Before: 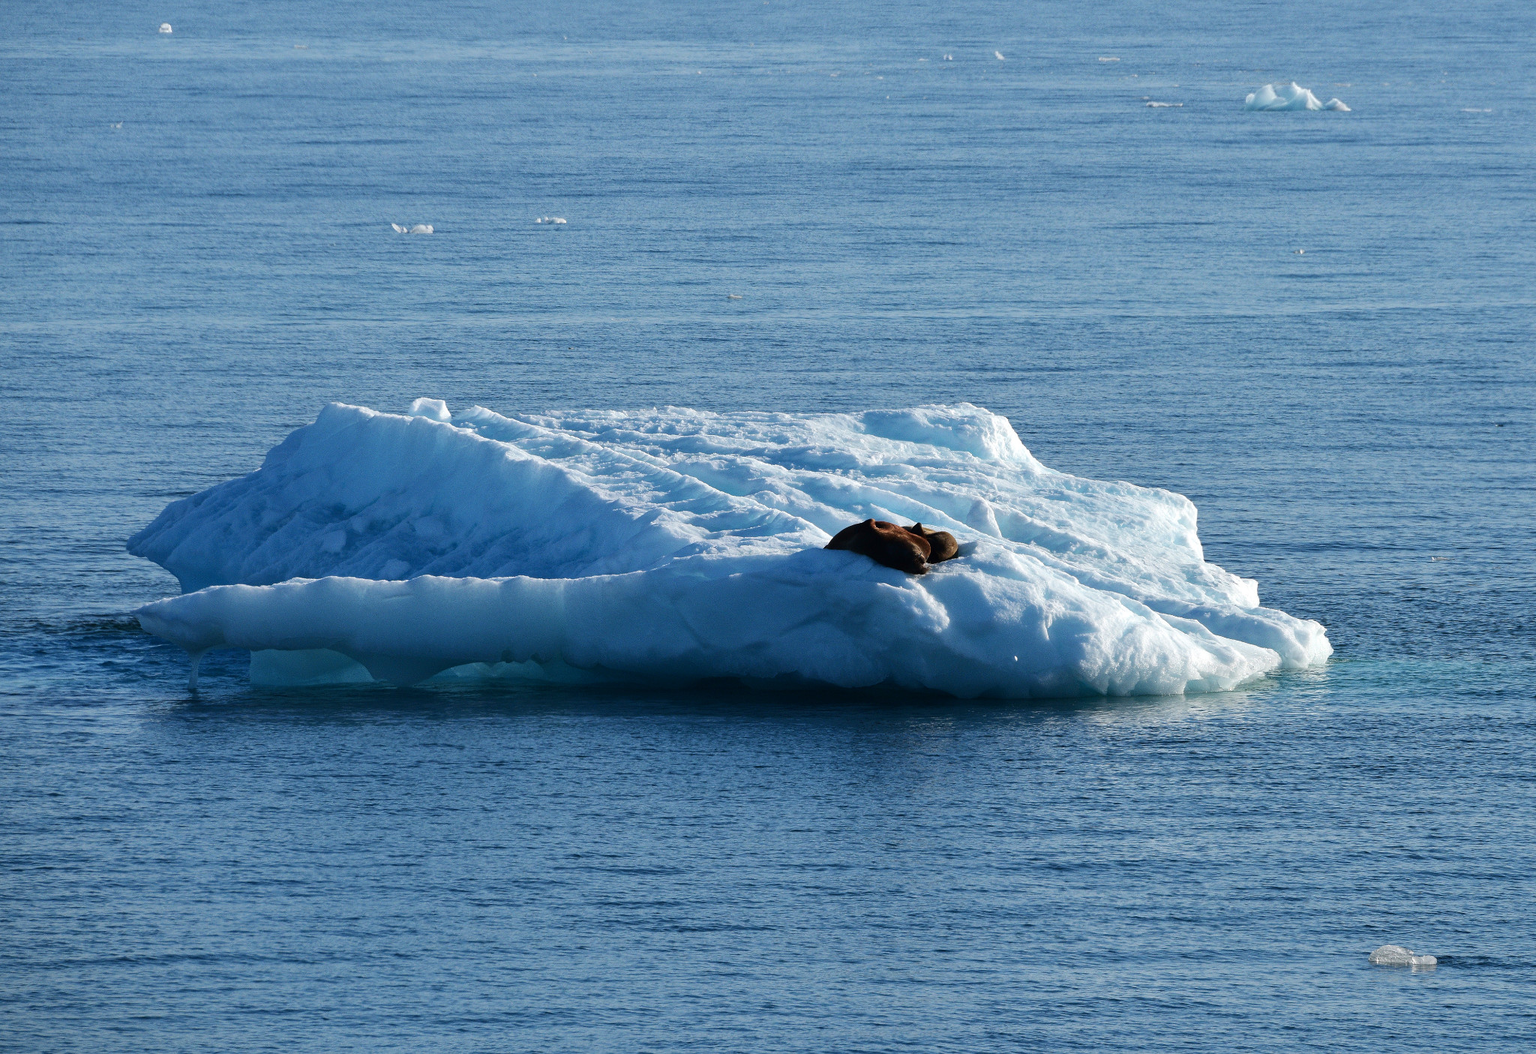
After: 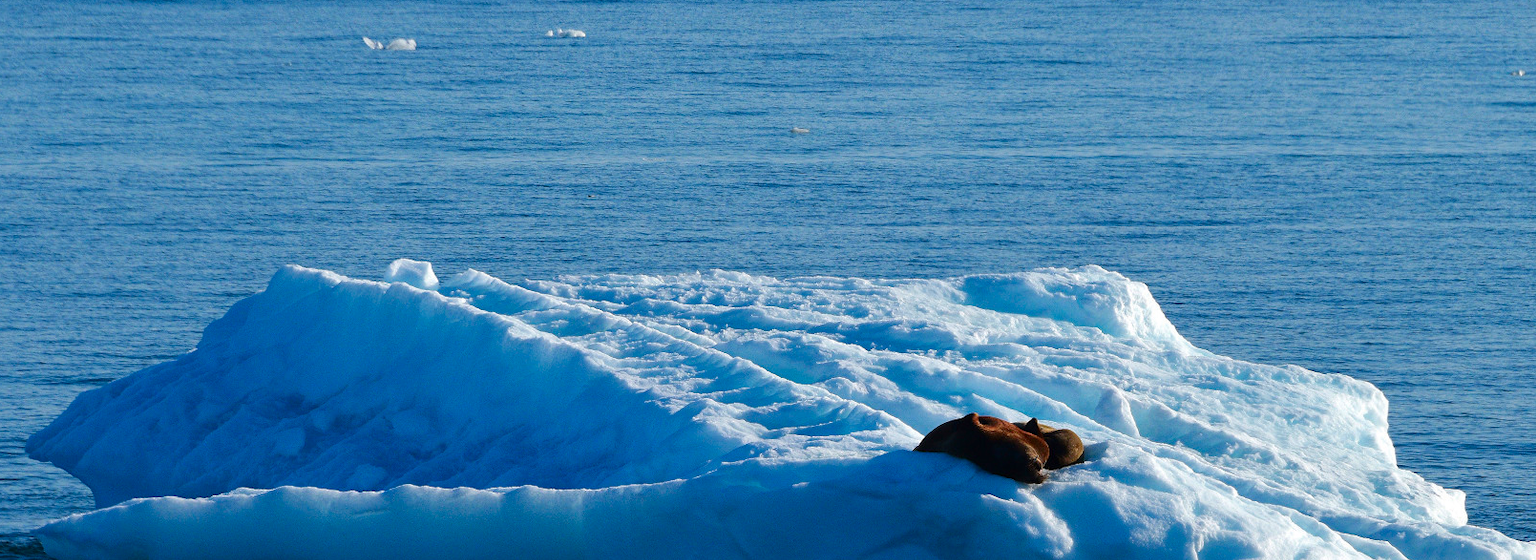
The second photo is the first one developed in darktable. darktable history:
crop: left 6.966%, top 18.447%, right 14.445%, bottom 39.722%
color zones: curves: ch0 [(0, 0.425) (0.143, 0.422) (0.286, 0.42) (0.429, 0.419) (0.571, 0.419) (0.714, 0.42) (0.857, 0.422) (1, 0.425)]; ch1 [(0, 0.666) (0.143, 0.669) (0.286, 0.671) (0.429, 0.67) (0.571, 0.67) (0.714, 0.67) (0.857, 0.67) (1, 0.666)]
